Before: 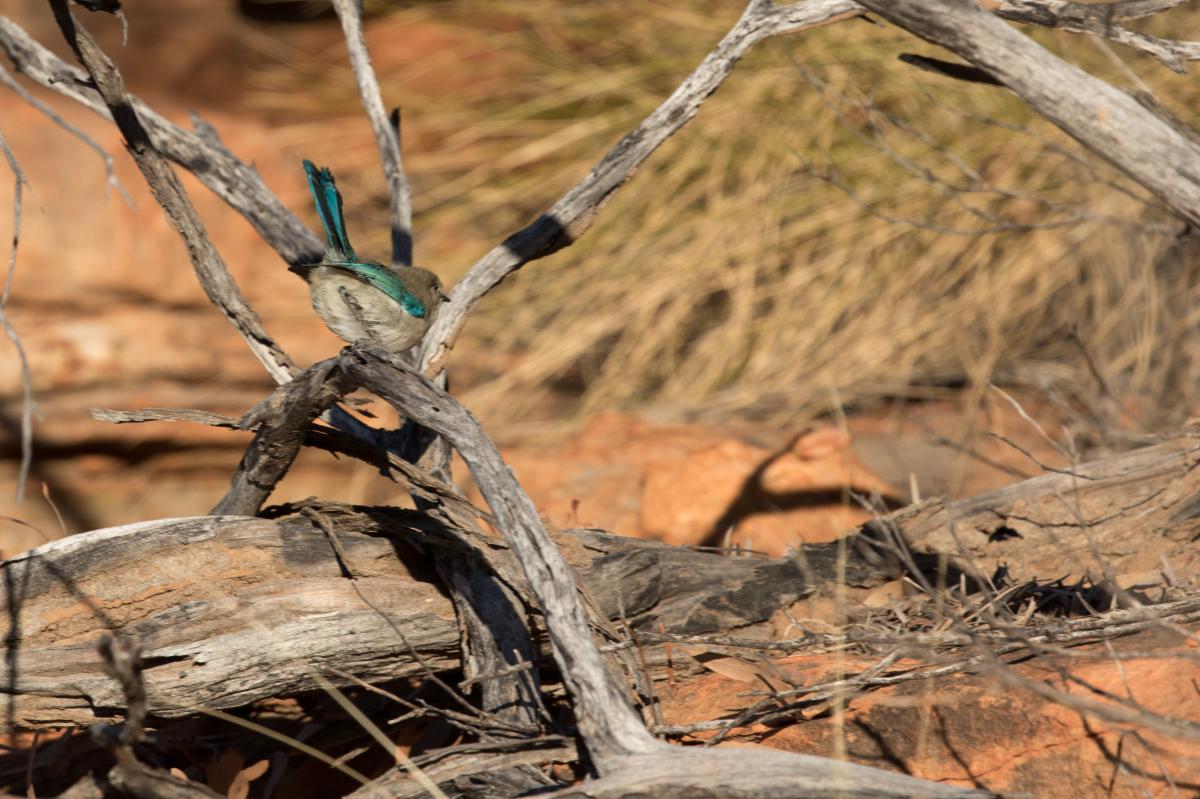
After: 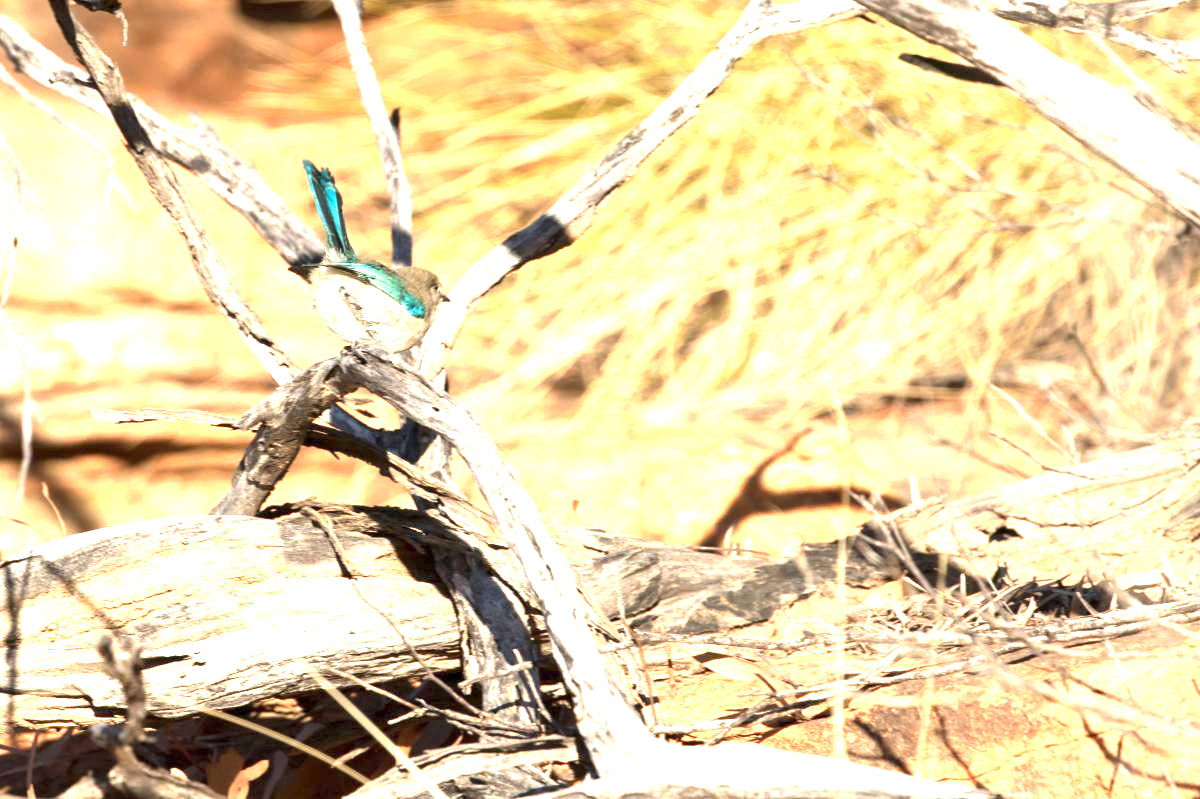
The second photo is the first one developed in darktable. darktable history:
exposure: exposure 2.232 EV, compensate exposure bias true, compensate highlight preservation false
